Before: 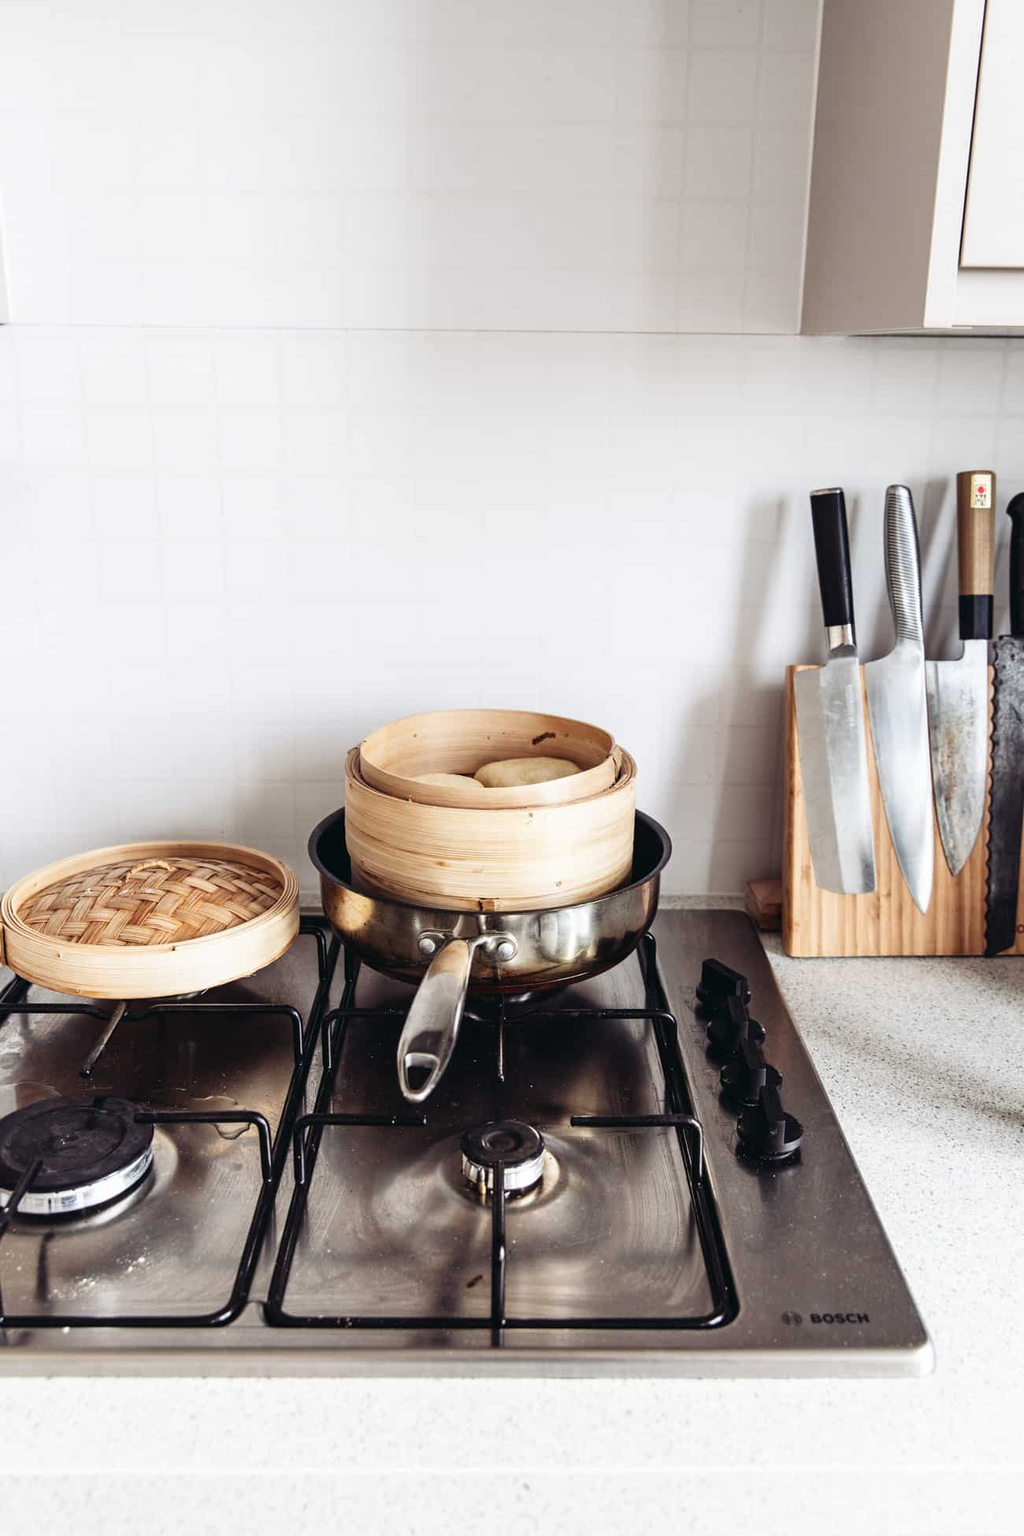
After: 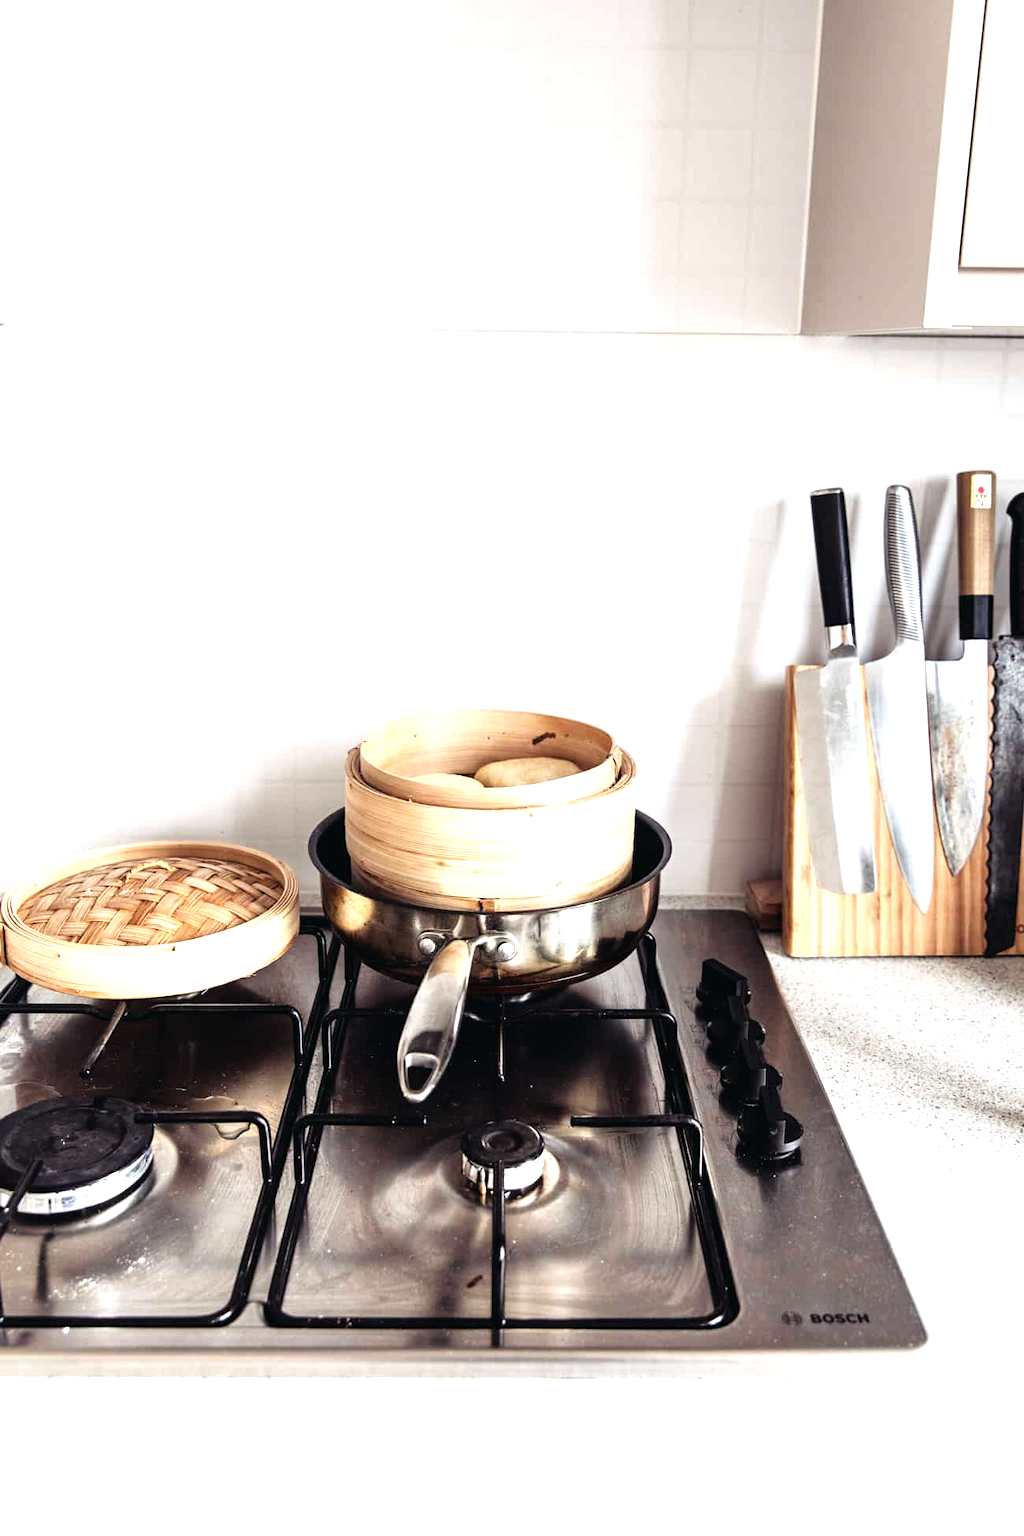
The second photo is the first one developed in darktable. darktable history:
tone curve: color space Lab, linked channels, preserve colors none
tone equalizer: -8 EV -0.779 EV, -7 EV -0.734 EV, -6 EV -0.61 EV, -5 EV -0.378 EV, -3 EV 0.403 EV, -2 EV 0.6 EV, -1 EV 0.684 EV, +0 EV 0.744 EV
exposure: compensate highlight preservation false
